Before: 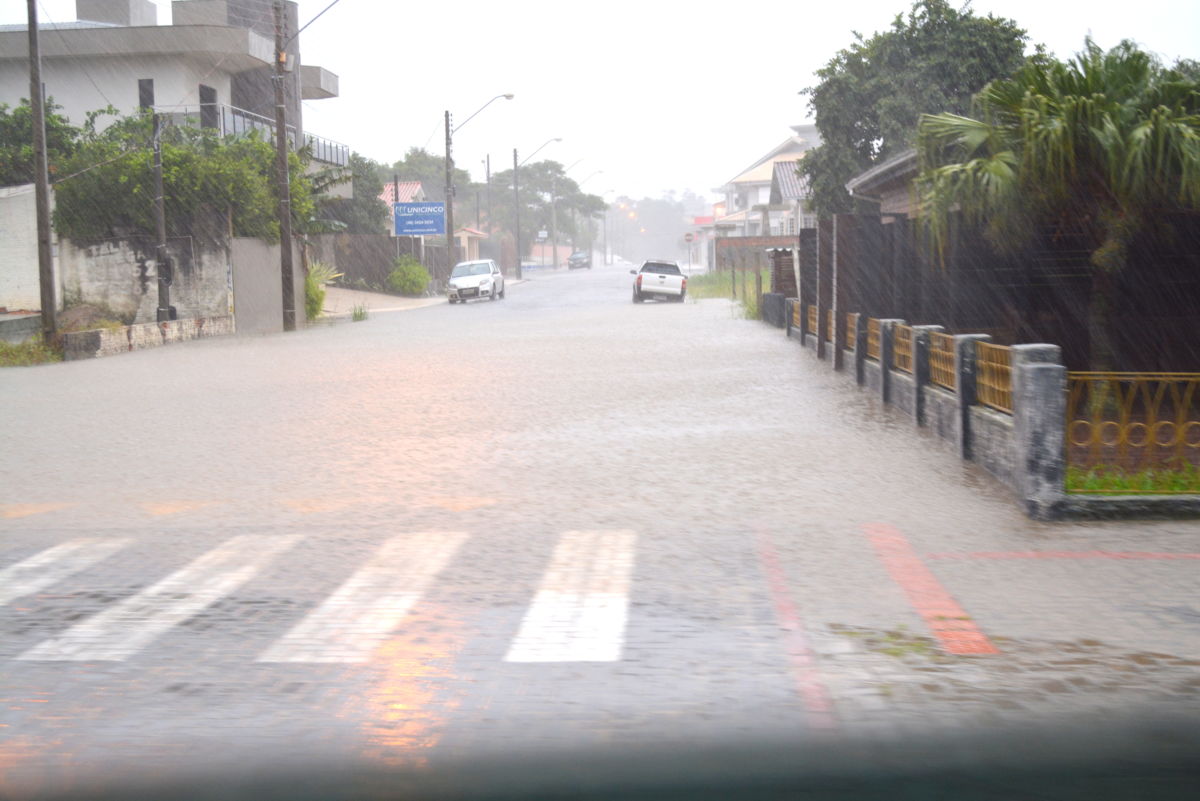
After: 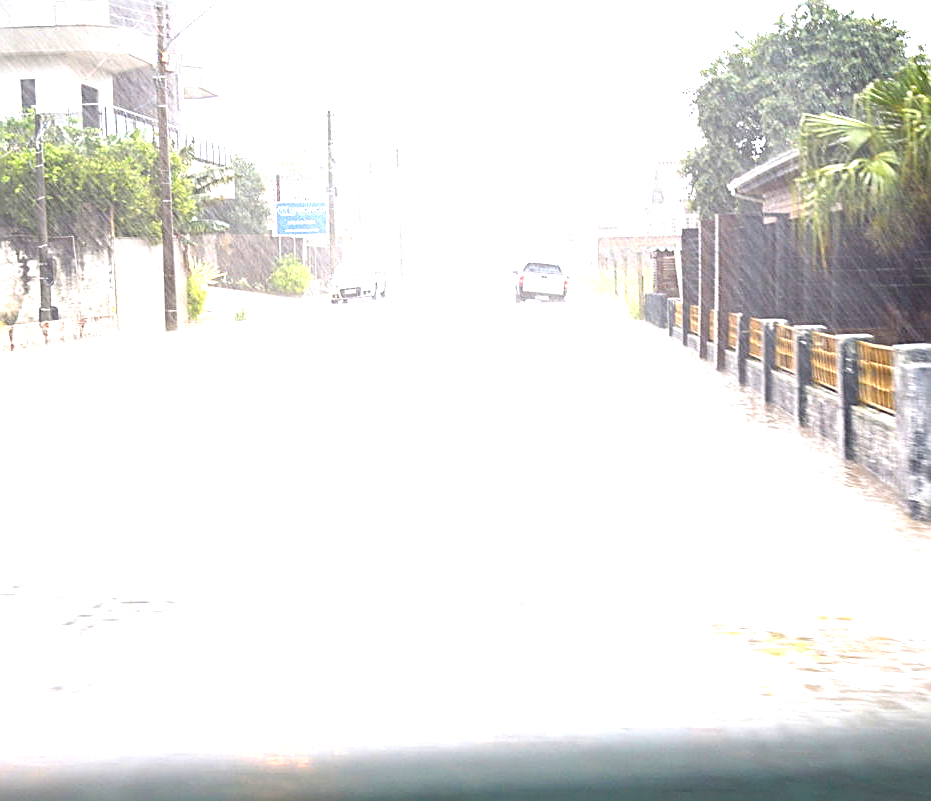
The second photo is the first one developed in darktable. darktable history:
crop: left 9.845%, right 12.54%
sharpen: amount 0.892
exposure: black level correction 0.001, exposure 1.644 EV, compensate highlight preservation false
